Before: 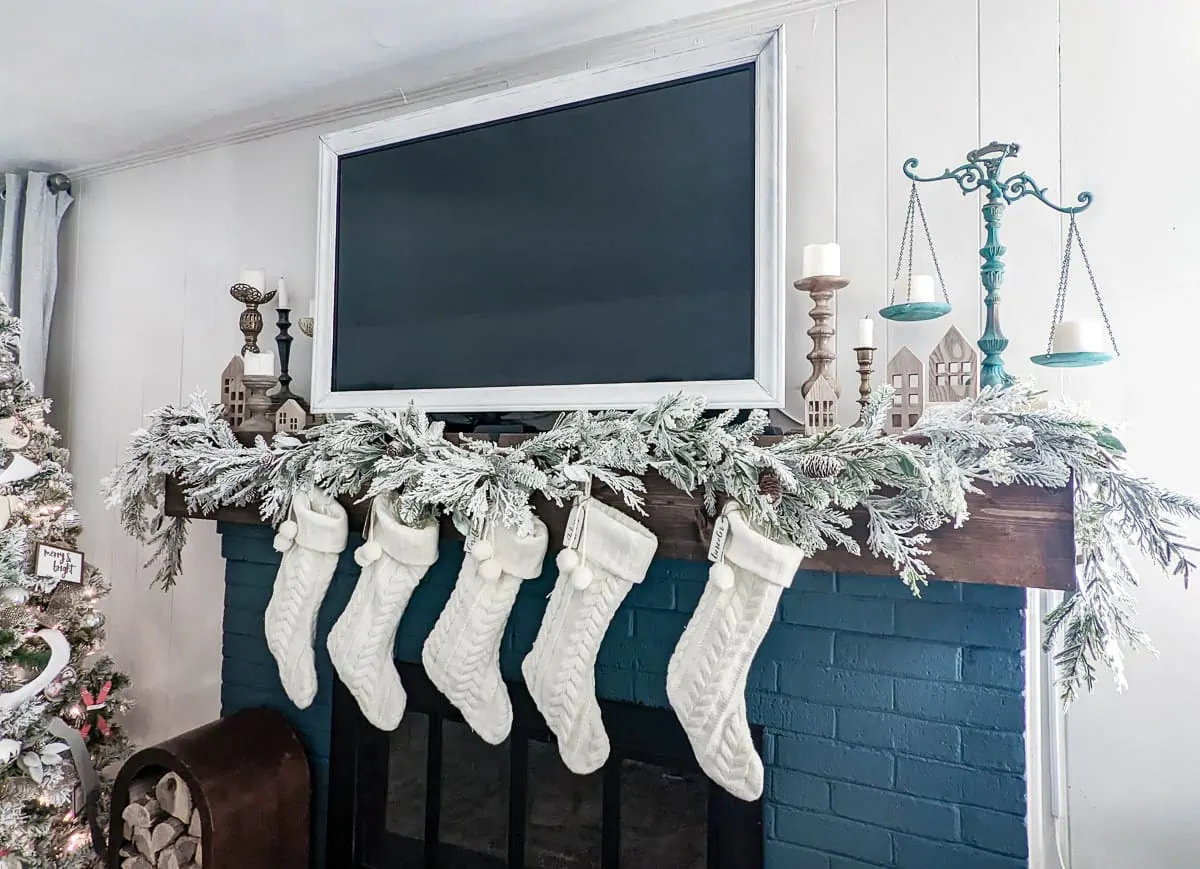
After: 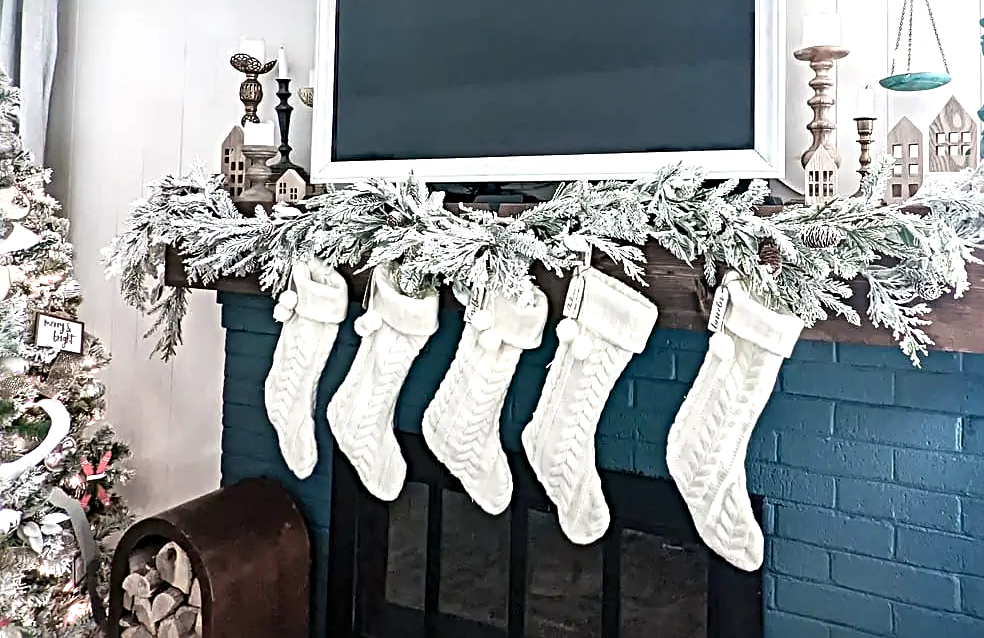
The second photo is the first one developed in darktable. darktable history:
crop: top 26.531%, right 17.959%
sharpen: radius 4.883
exposure: black level correction 0, exposure 0.5 EV, compensate exposure bias true, compensate highlight preservation false
